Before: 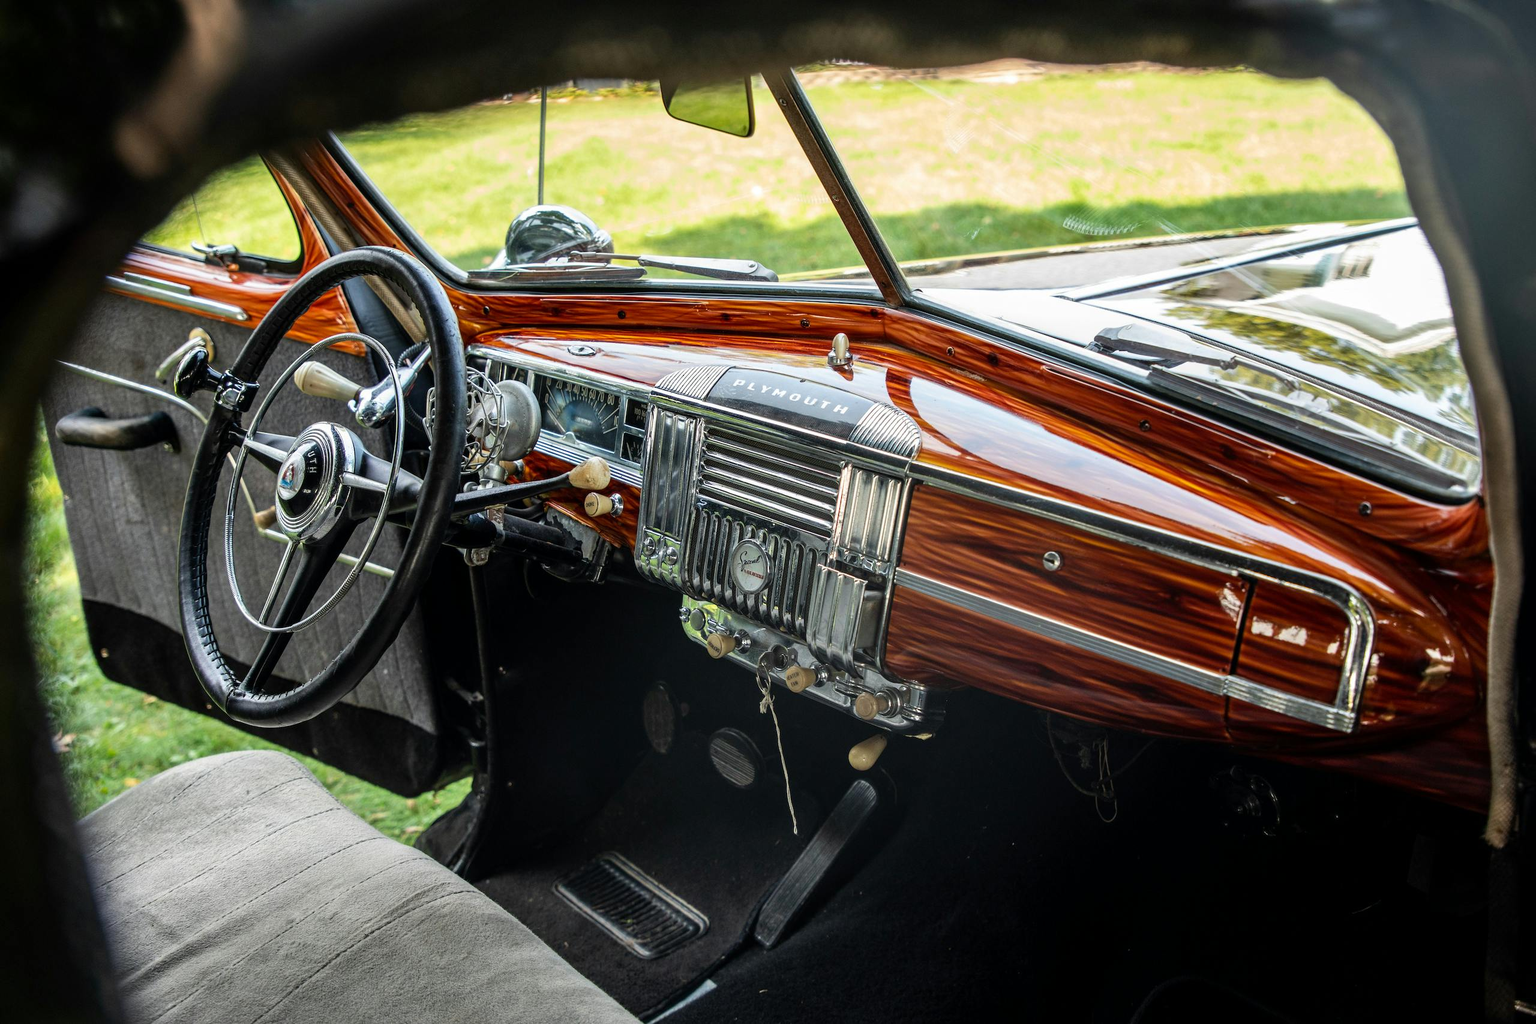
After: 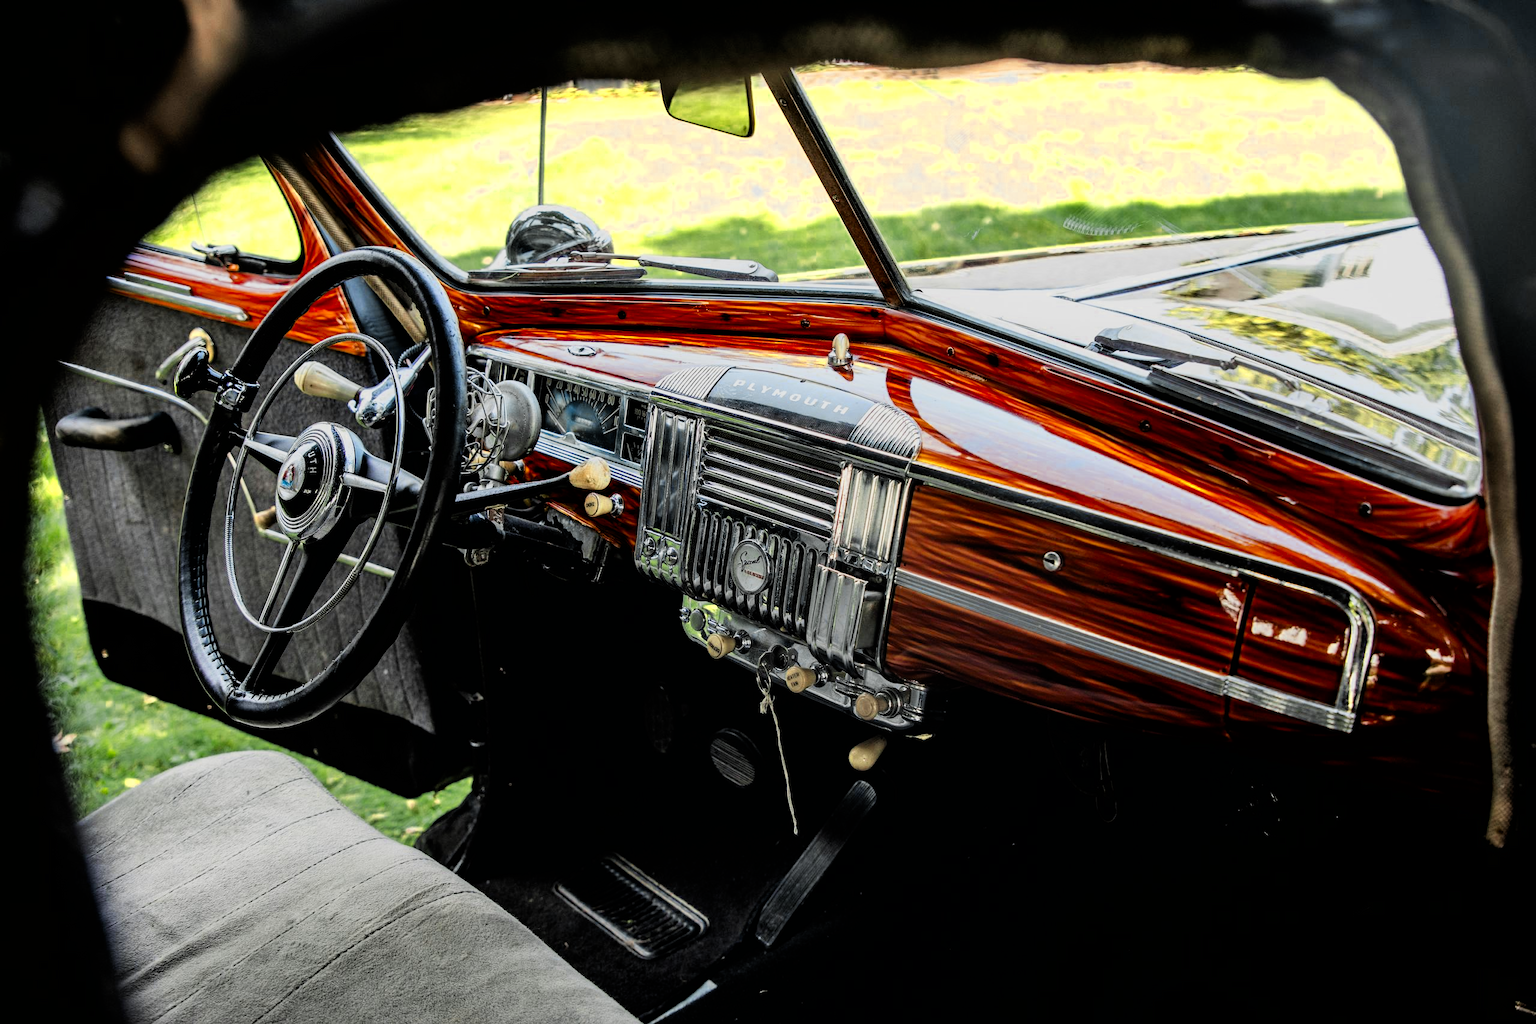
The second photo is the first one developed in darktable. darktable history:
filmic rgb: black relative exposure -5.06 EV, white relative exposure 3.98 EV, hardness 2.88, contrast 1.3
color zones: curves: ch0 [(0.004, 0.305) (0.261, 0.623) (0.389, 0.399) (0.708, 0.571) (0.947, 0.34)]; ch1 [(0.025, 0.645) (0.229, 0.584) (0.326, 0.551) (0.484, 0.262) (0.757, 0.643)], mix 34.04%
